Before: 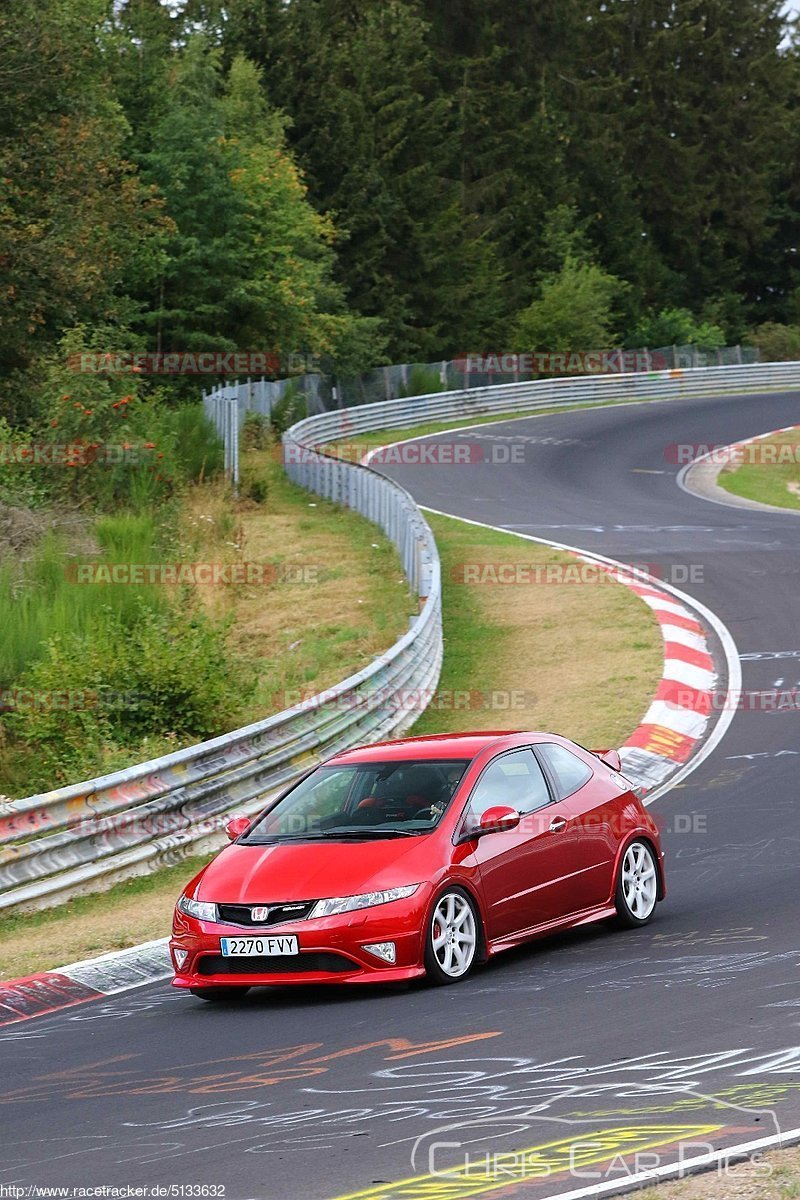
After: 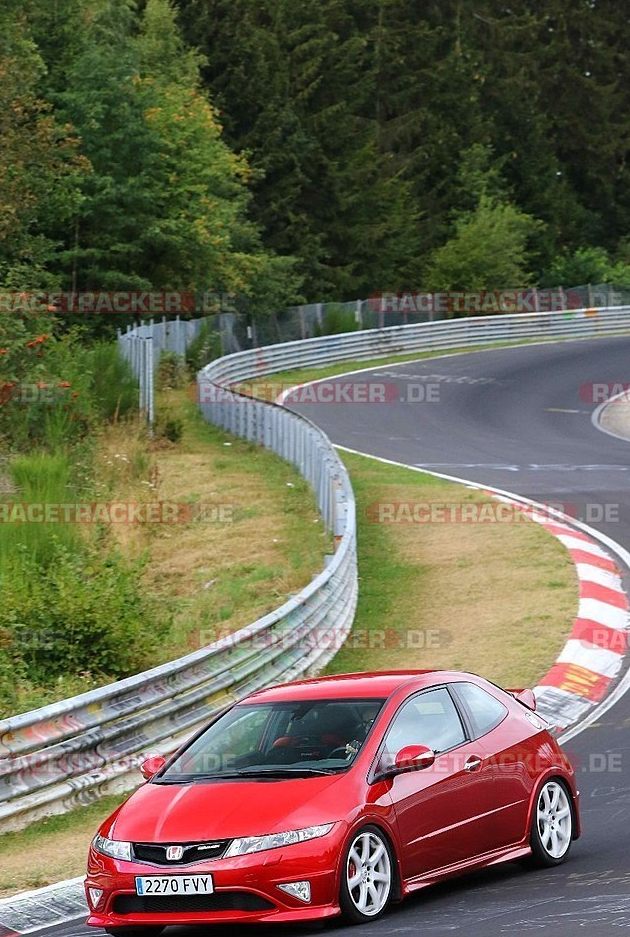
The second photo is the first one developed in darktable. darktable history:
exposure: compensate highlight preservation false
crop and rotate: left 10.77%, top 5.1%, right 10.41%, bottom 16.76%
